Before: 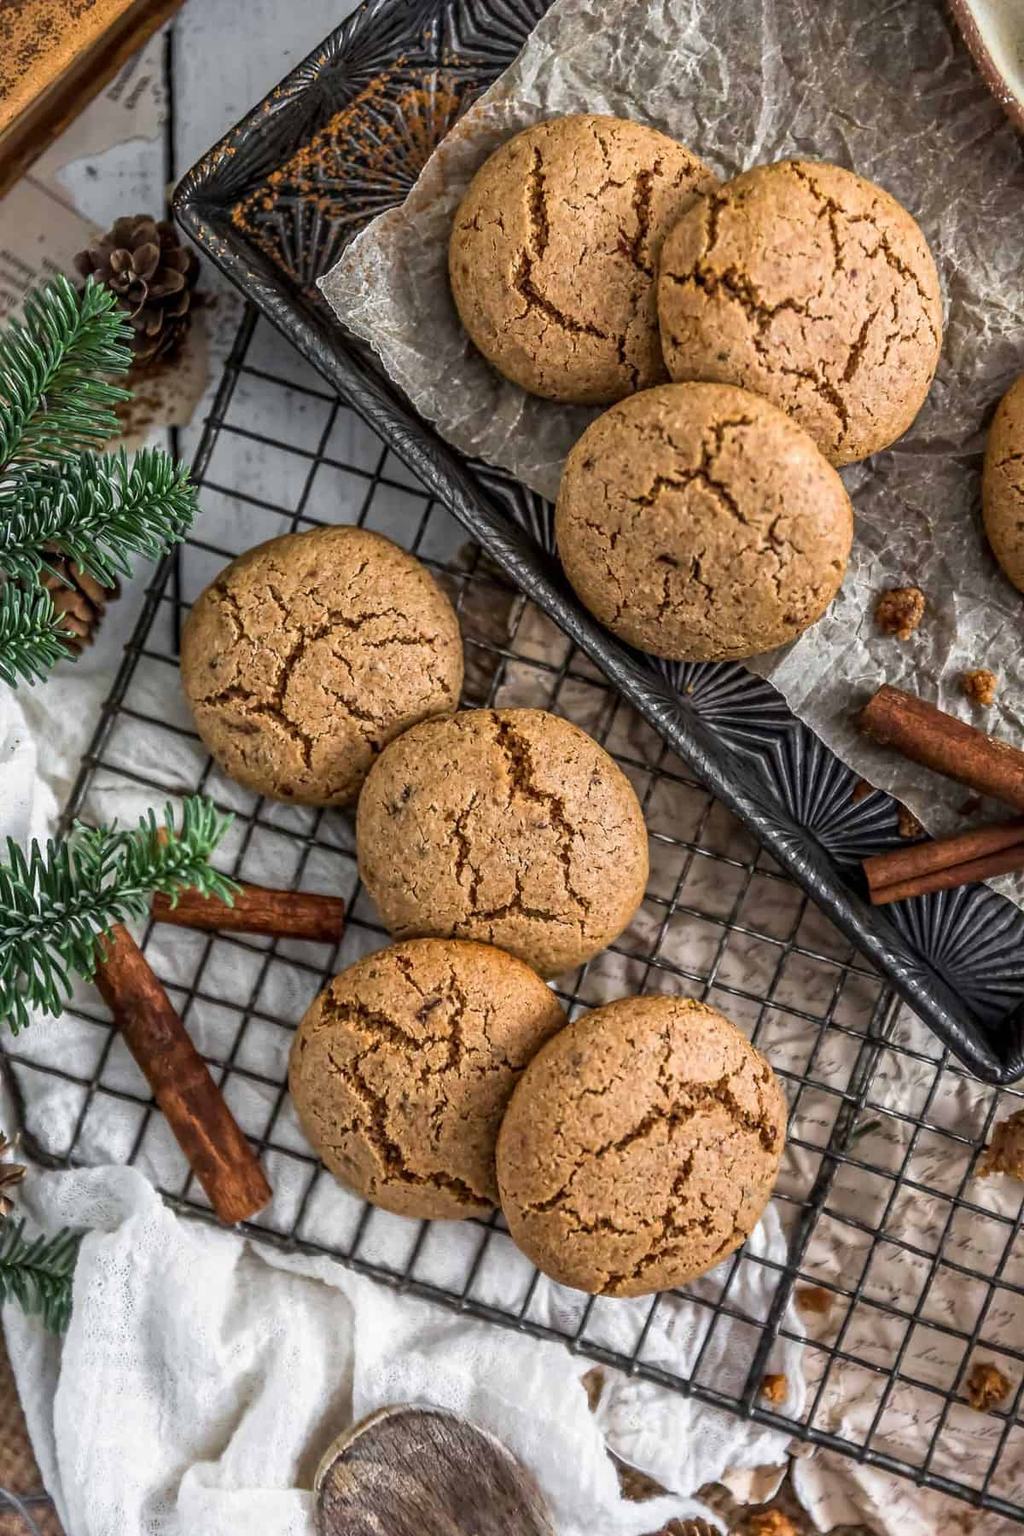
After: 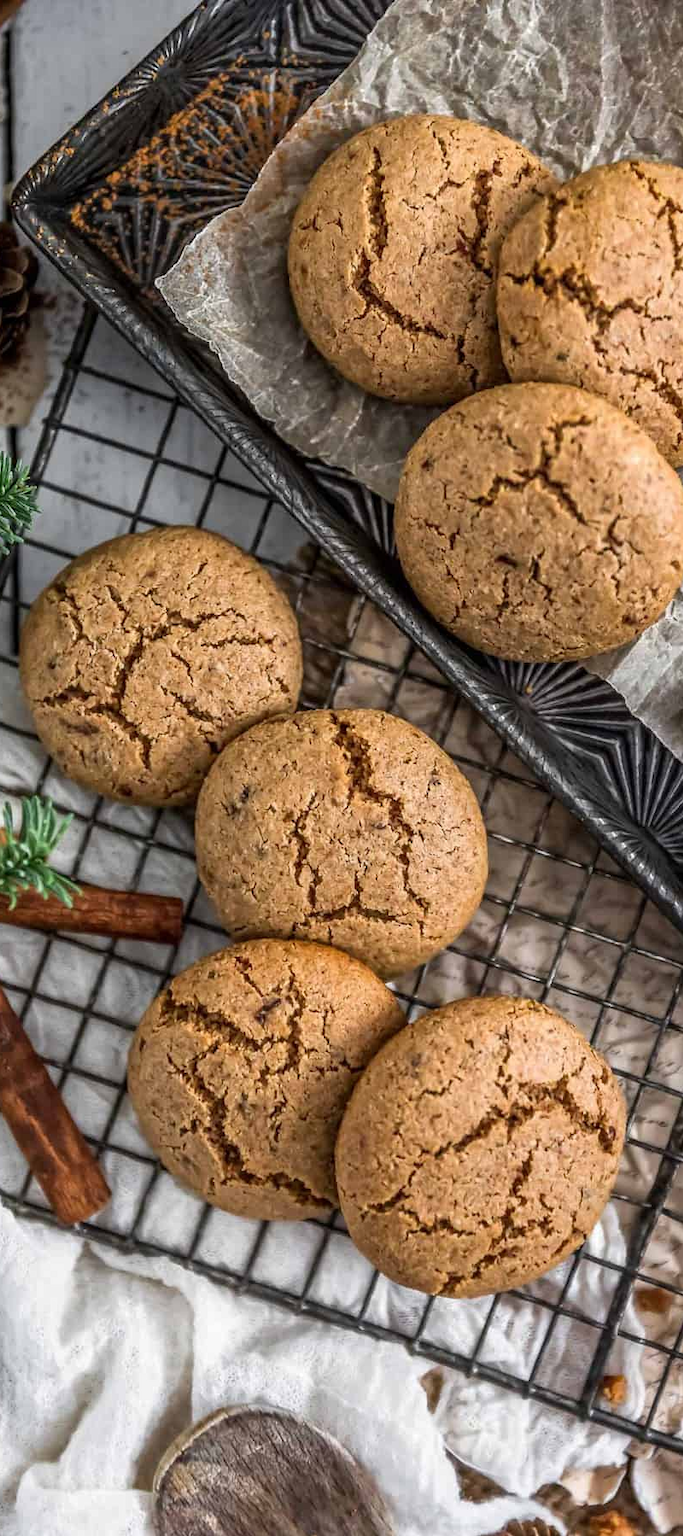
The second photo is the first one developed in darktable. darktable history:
shadows and highlights: shadows 20.55, highlights -20.99, soften with gaussian
crop and rotate: left 15.754%, right 17.579%
